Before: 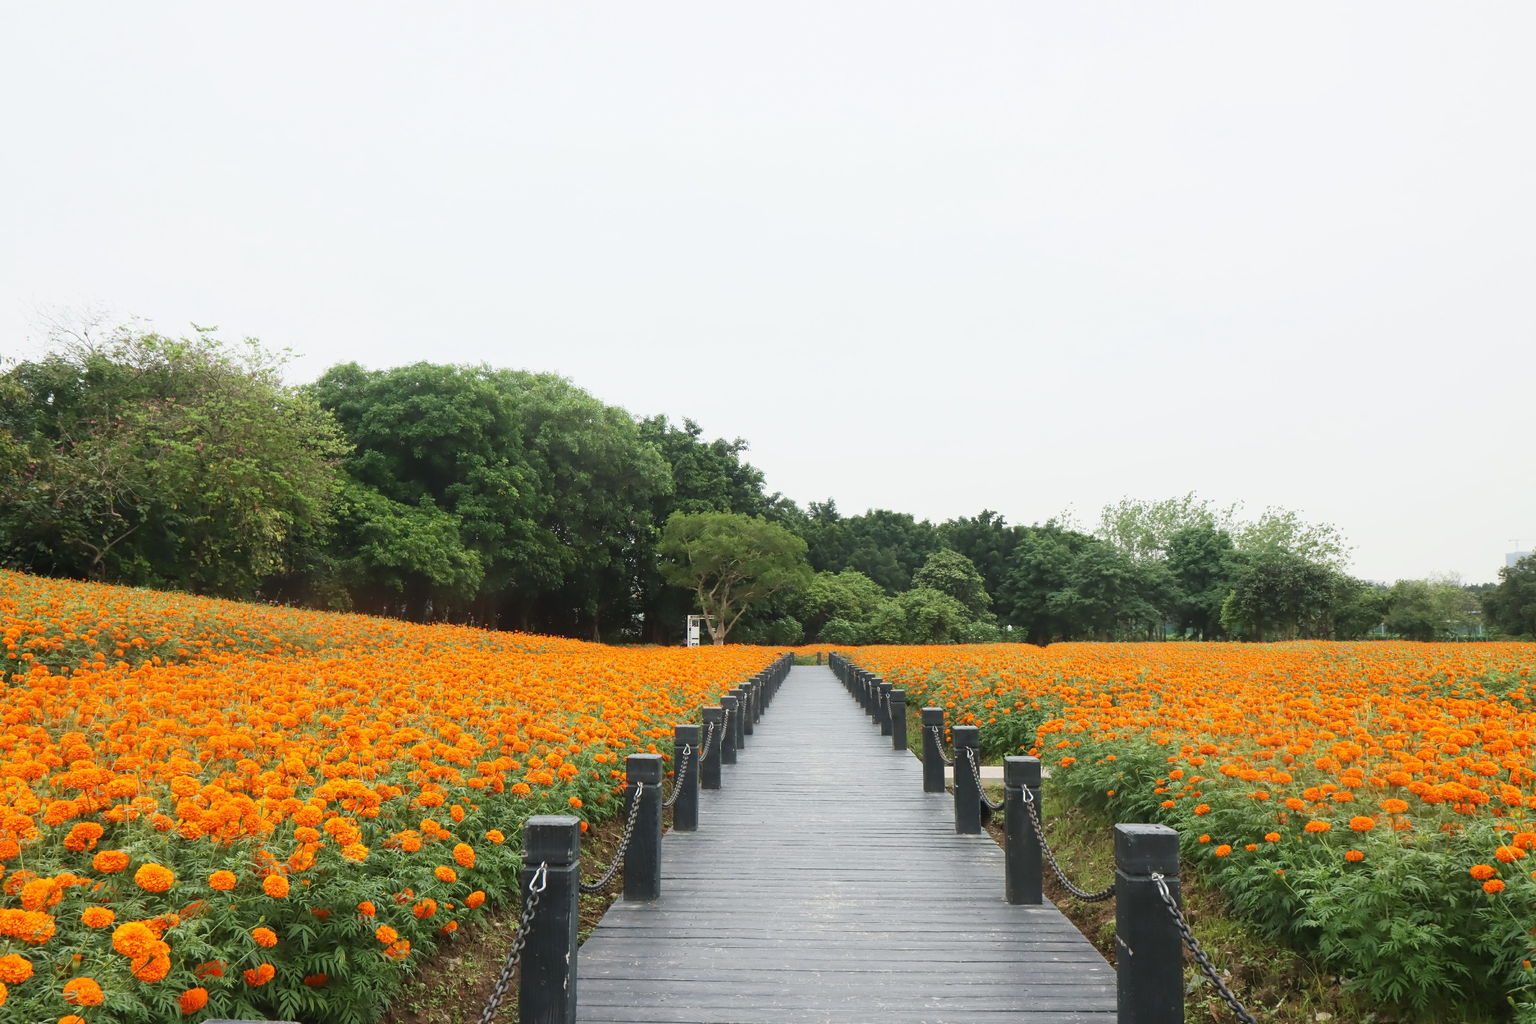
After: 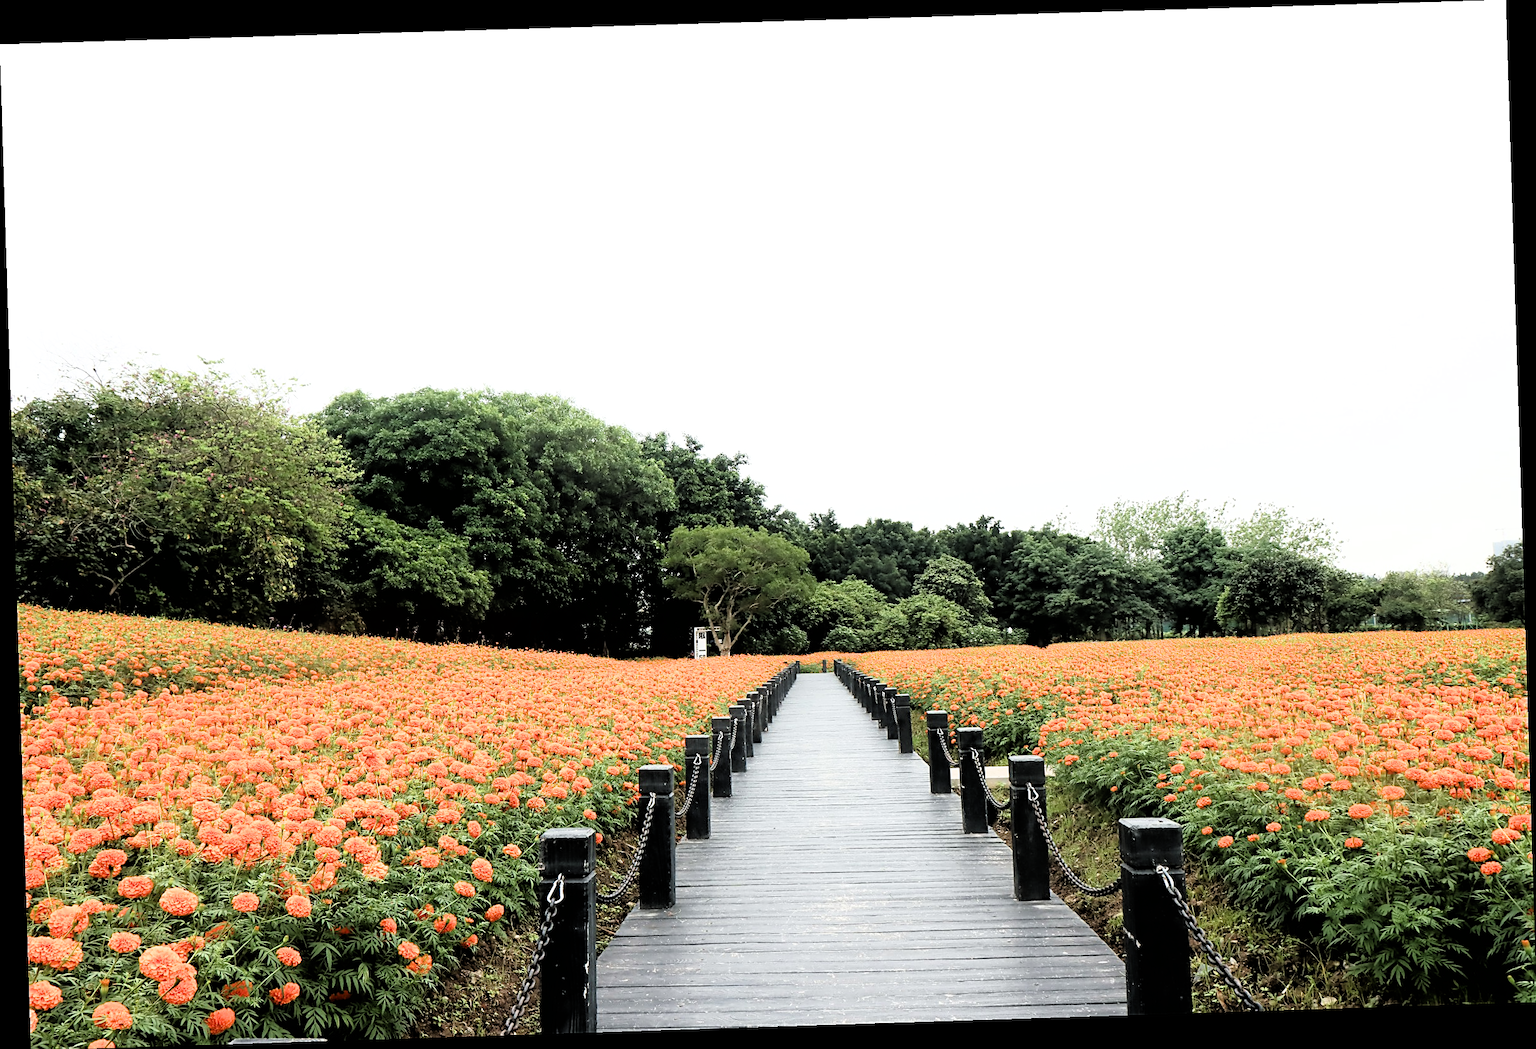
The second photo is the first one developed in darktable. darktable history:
rotate and perspective: rotation -1.77°, lens shift (horizontal) 0.004, automatic cropping off
sharpen: on, module defaults
rgb levels: levels [[0.013, 0.434, 0.89], [0, 0.5, 1], [0, 0.5, 1]]
filmic rgb: black relative exposure -3.64 EV, white relative exposure 2.44 EV, hardness 3.29
